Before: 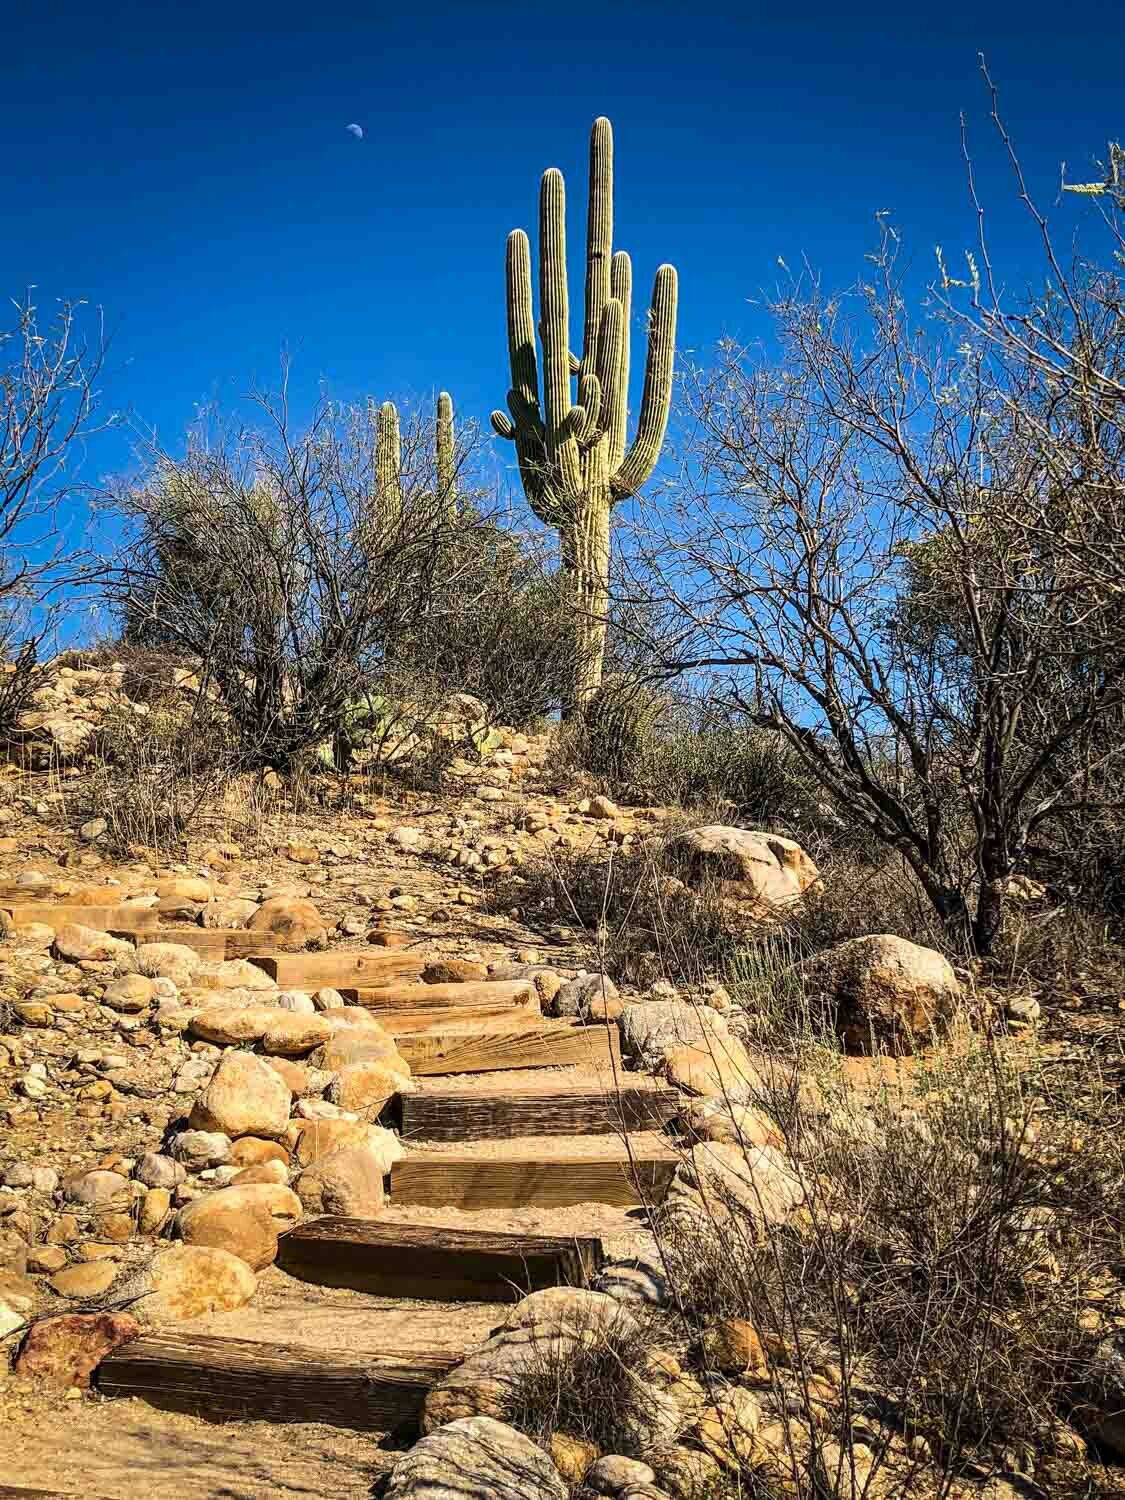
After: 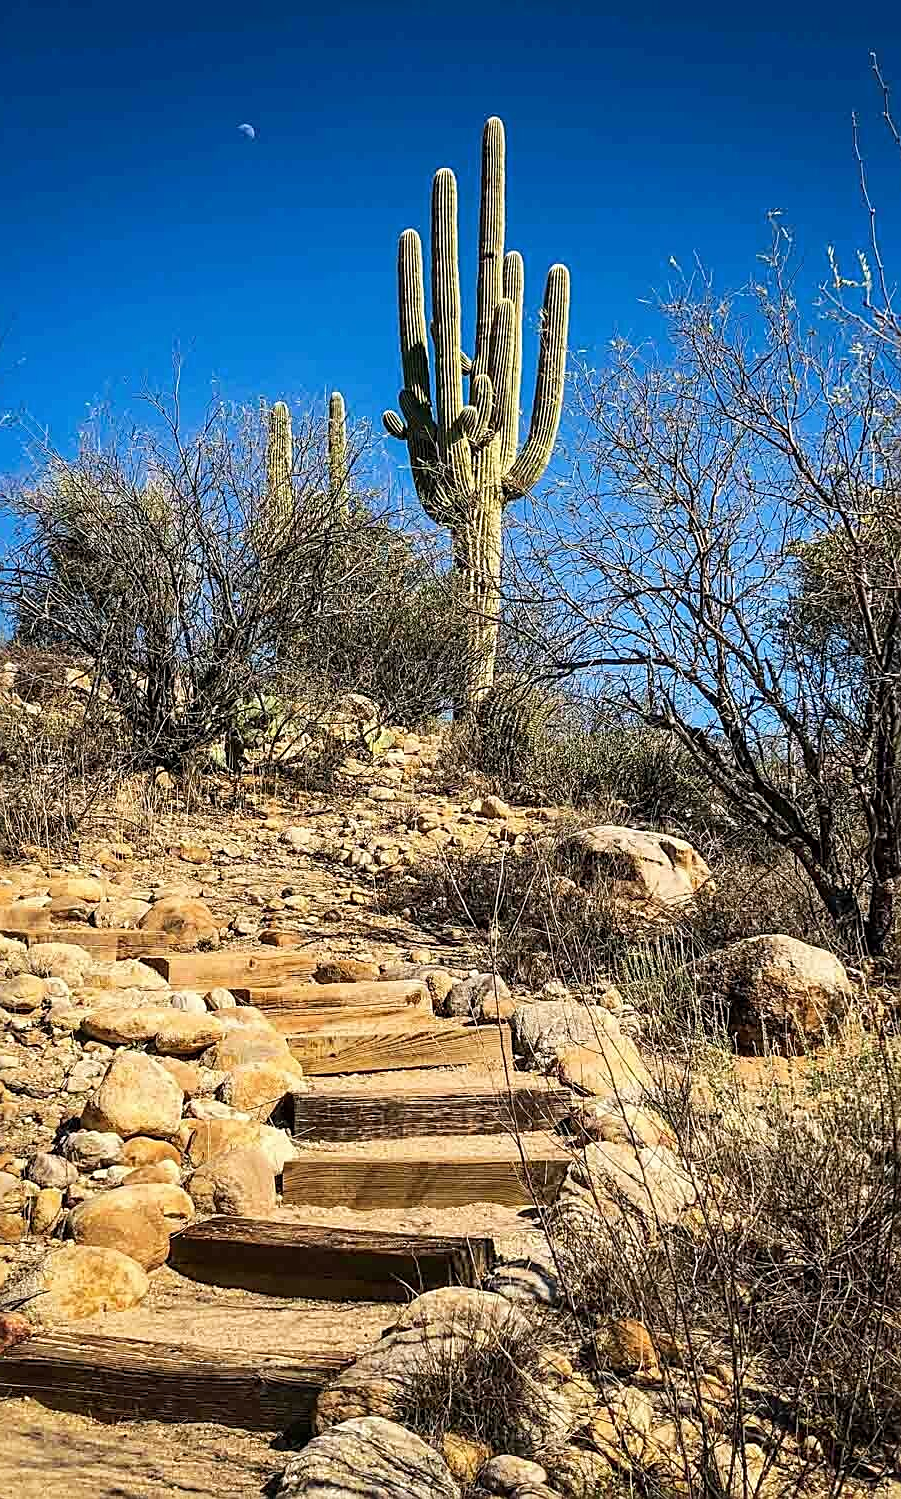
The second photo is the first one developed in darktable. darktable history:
crop and rotate: left 9.609%, right 10.261%
base curve: curves: ch0 [(0, 0) (0.472, 0.508) (1, 1)], preserve colors none
sharpen: on, module defaults
